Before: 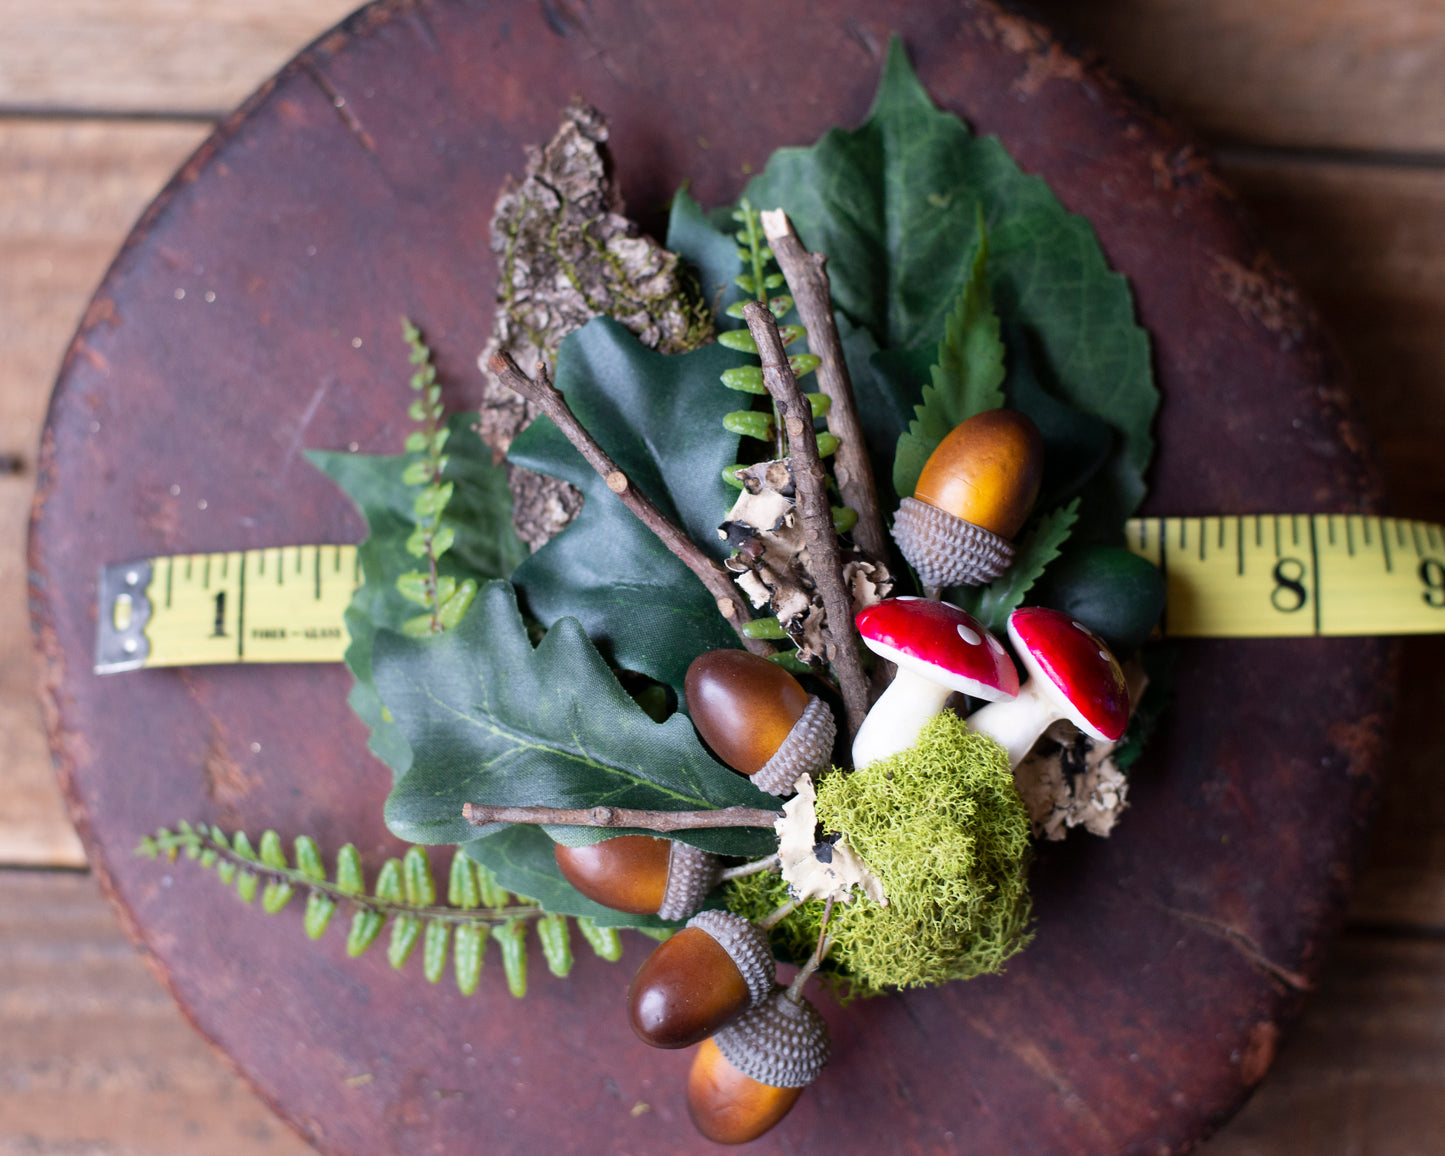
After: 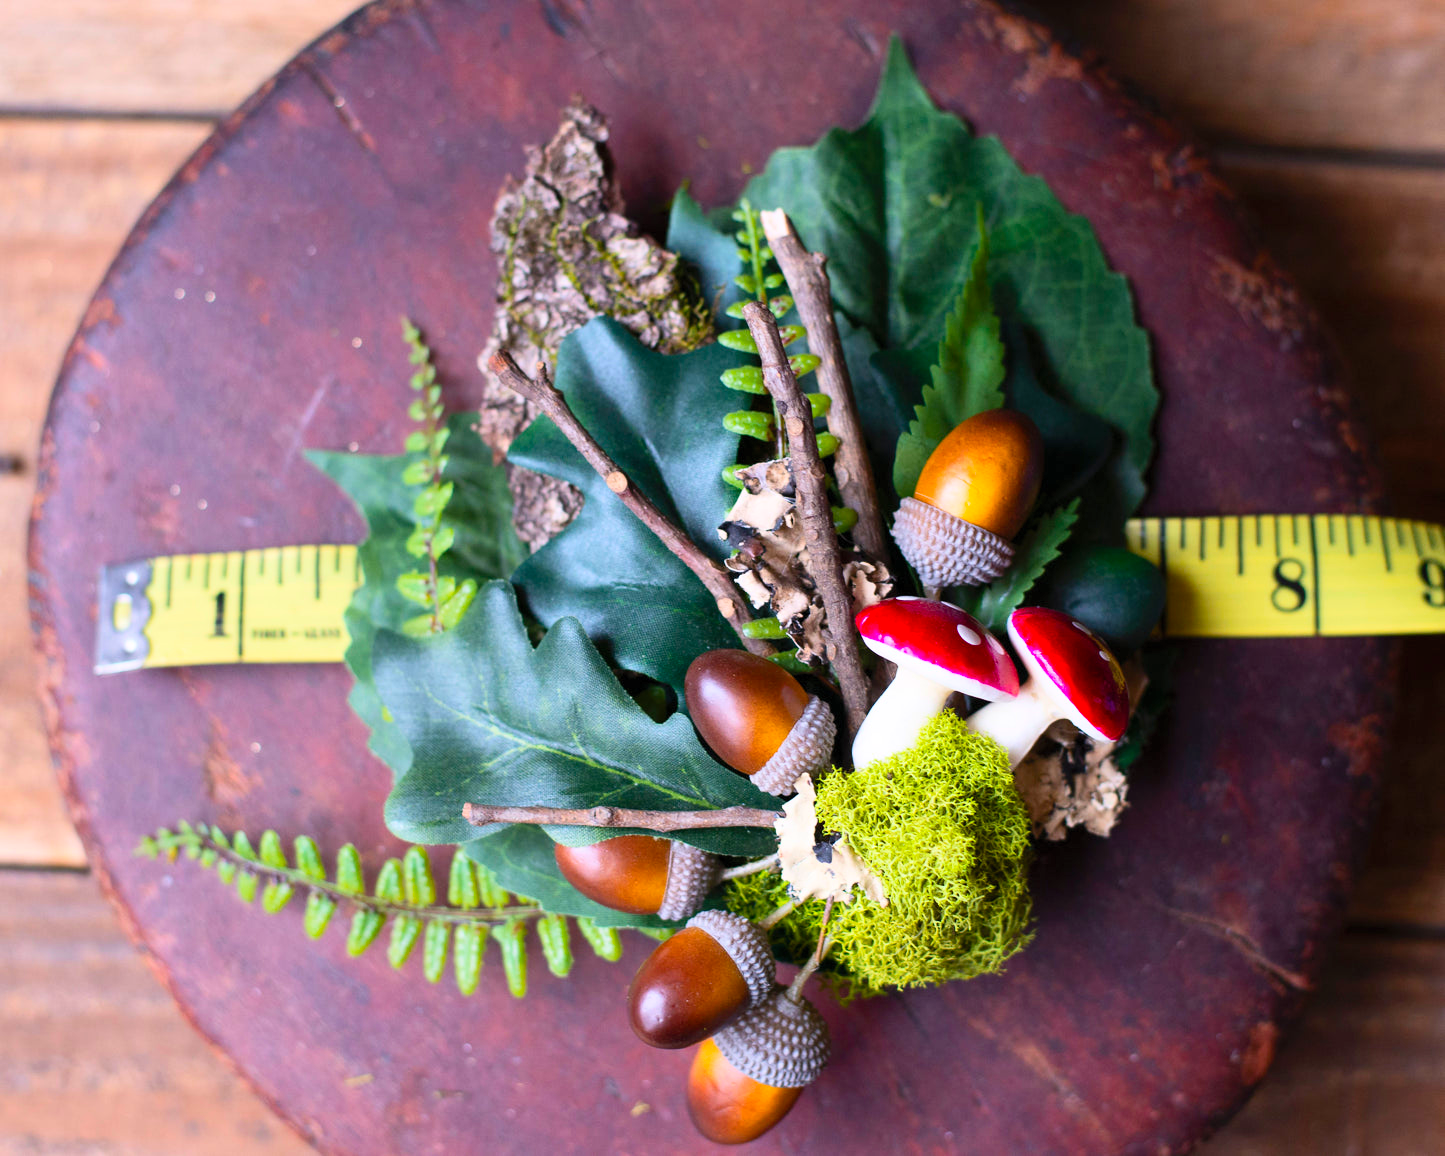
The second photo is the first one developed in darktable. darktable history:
color balance rgb: perceptual saturation grading › global saturation 20%, global vibrance 20%
contrast brightness saturation: contrast 0.2, brightness 0.16, saturation 0.22
